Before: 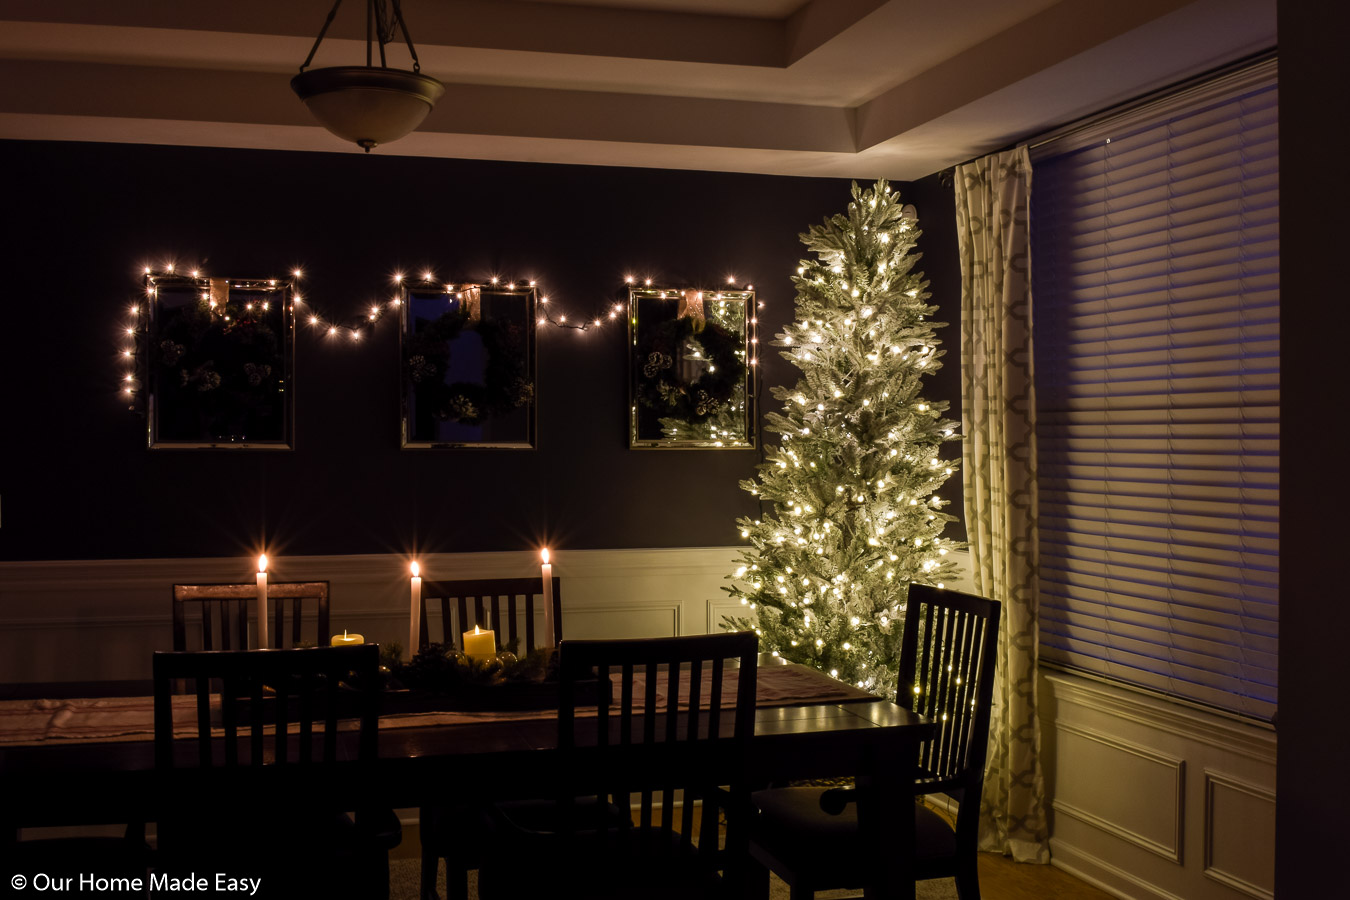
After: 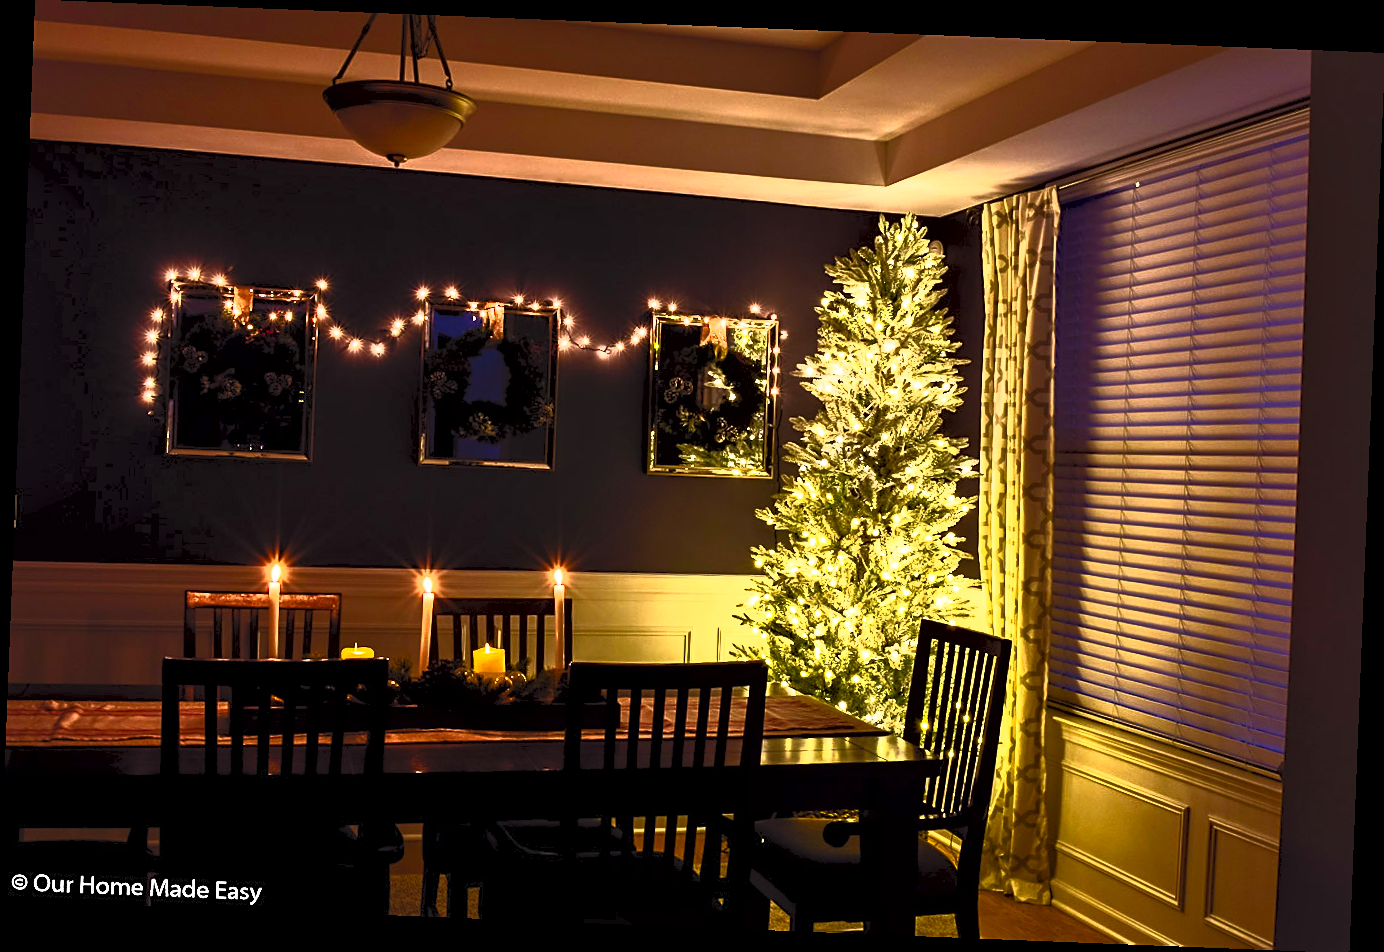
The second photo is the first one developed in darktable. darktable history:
contrast brightness saturation: contrast 1, brightness 1, saturation 1
contrast equalizer: y [[0.535, 0.543, 0.548, 0.548, 0.542, 0.532], [0.5 ×6], [0.5 ×6], [0 ×6], [0 ×6]]
sharpen: on, module defaults
rotate and perspective: rotation 2.27°, automatic cropping off
